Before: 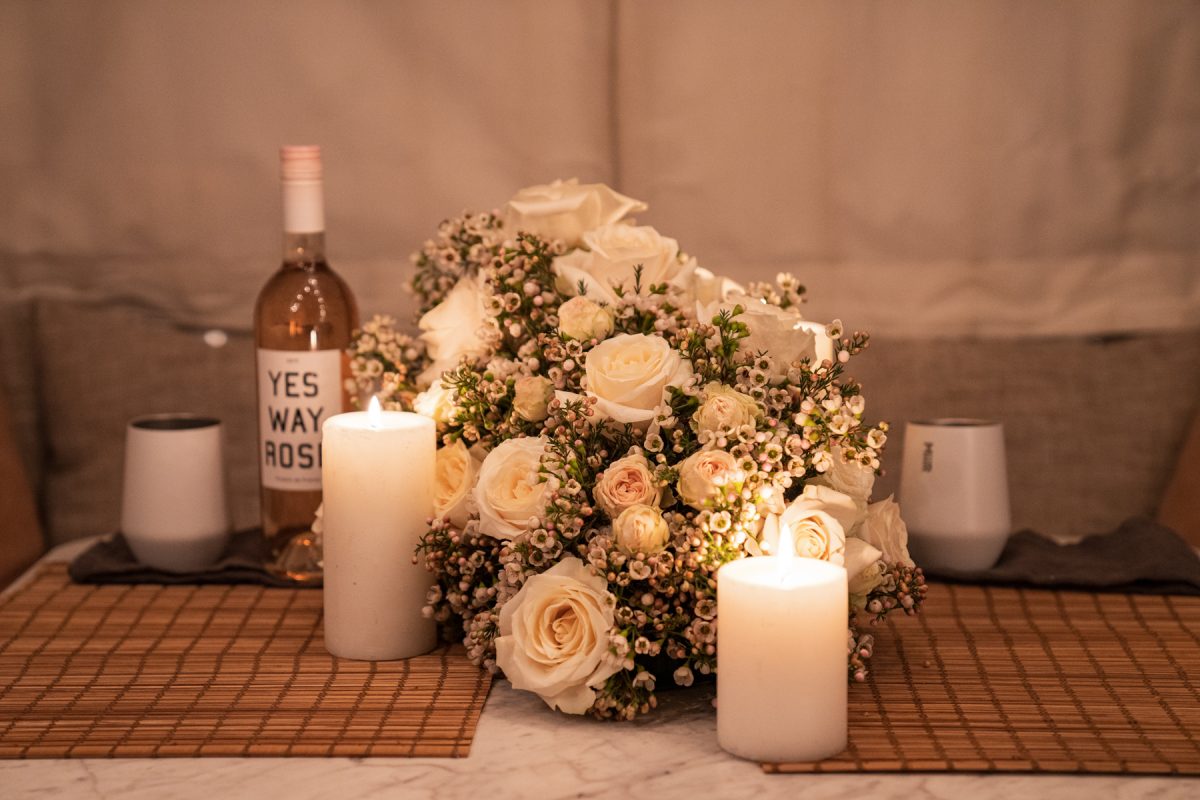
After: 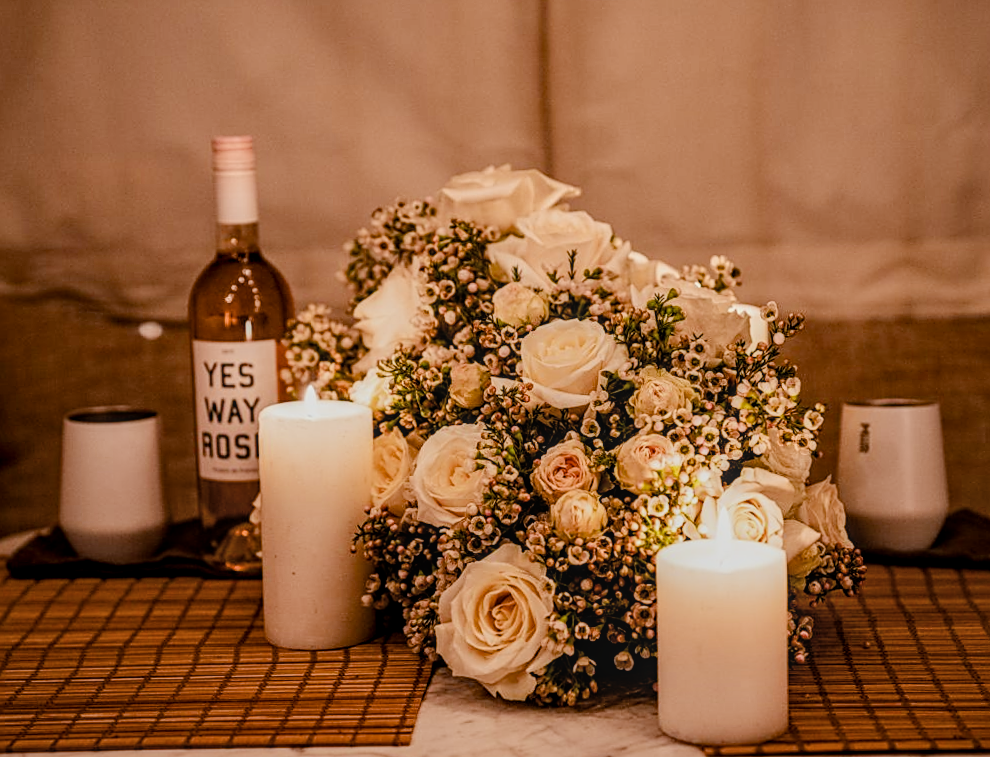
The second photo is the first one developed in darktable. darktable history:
exposure: black level correction -0.001, exposure 0.08 EV, compensate exposure bias true, compensate highlight preservation false
filmic rgb: black relative exposure -7.65 EV, white relative exposure 4.56 EV, hardness 3.61
color balance rgb: power › chroma 0.672%, power › hue 60°, perceptual saturation grading › global saturation 15.345%, perceptual saturation grading › highlights -19.066%, perceptual saturation grading › shadows 20.41%, global vibrance 6.378%, contrast 12.168%, saturation formula JzAzBz (2021)
sharpen: on, module defaults
crop and rotate: angle 0.901°, left 4.33%, top 0.651%, right 11.149%, bottom 2.5%
local contrast: highlights 3%, shadows 5%, detail 133%
